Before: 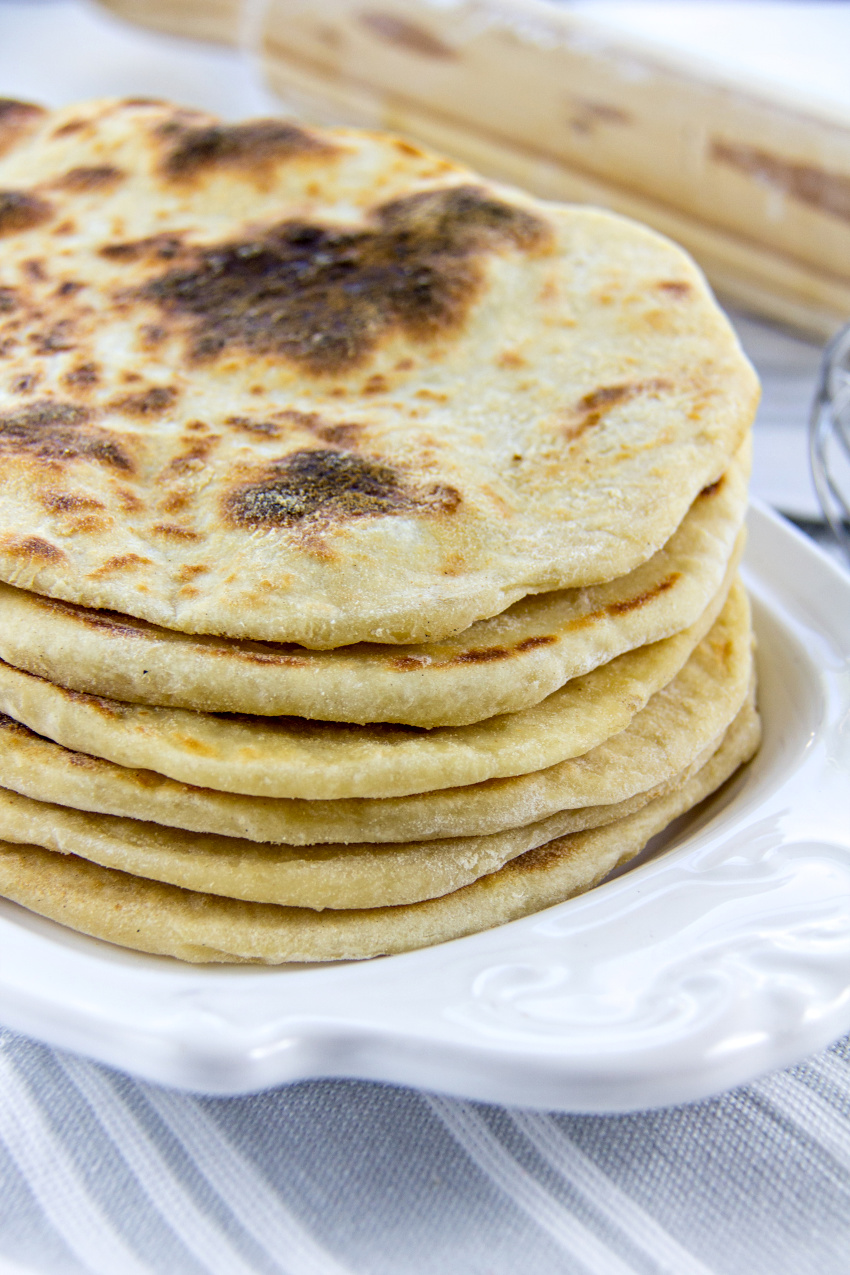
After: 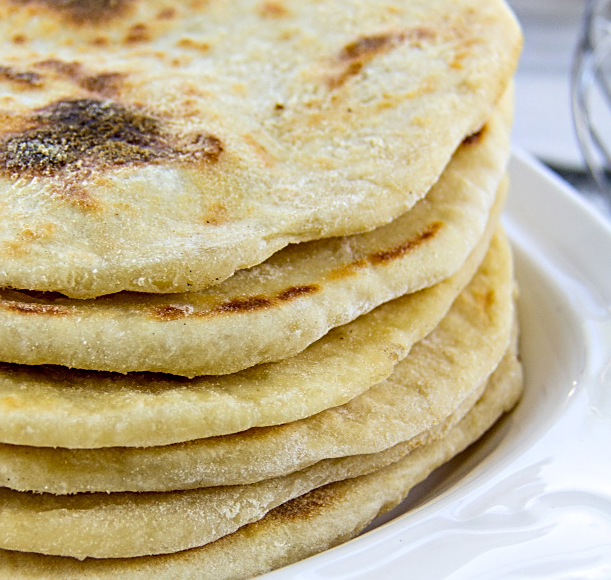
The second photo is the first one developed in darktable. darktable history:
crop and rotate: left 28.061%, top 27.544%, bottom 26.892%
sharpen: on, module defaults
